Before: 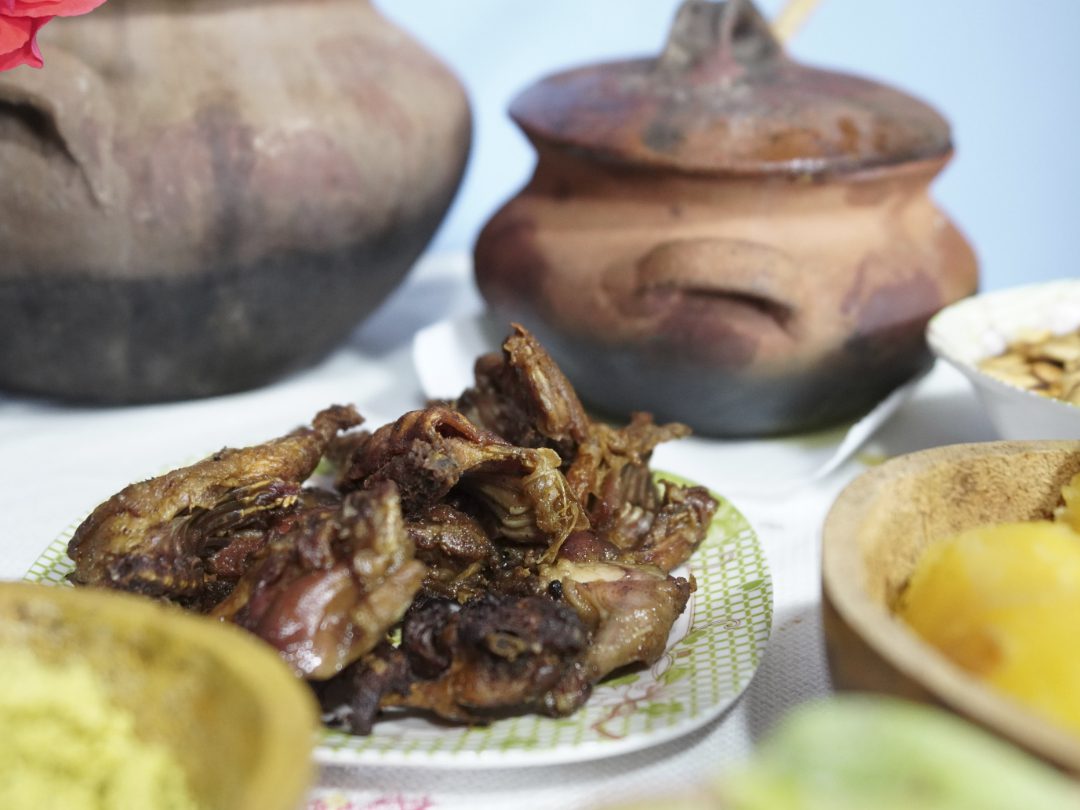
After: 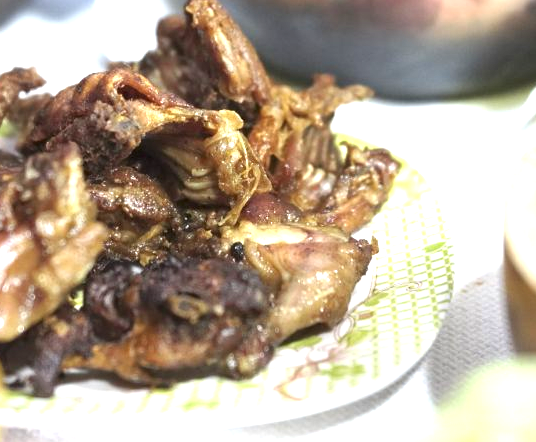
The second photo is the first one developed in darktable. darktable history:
crop: left 29.531%, top 41.83%, right 20.805%, bottom 3.516%
exposure: black level correction 0, exposure 1.299 EV, compensate exposure bias true, compensate highlight preservation false
